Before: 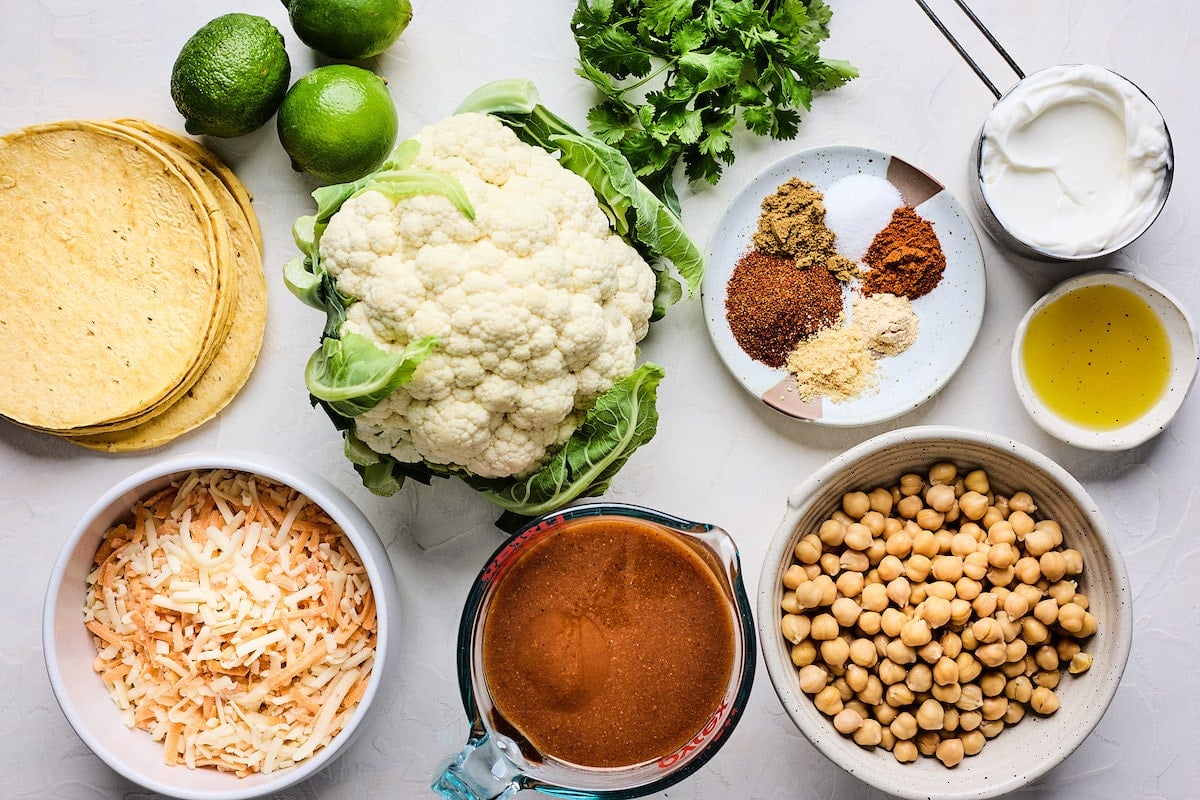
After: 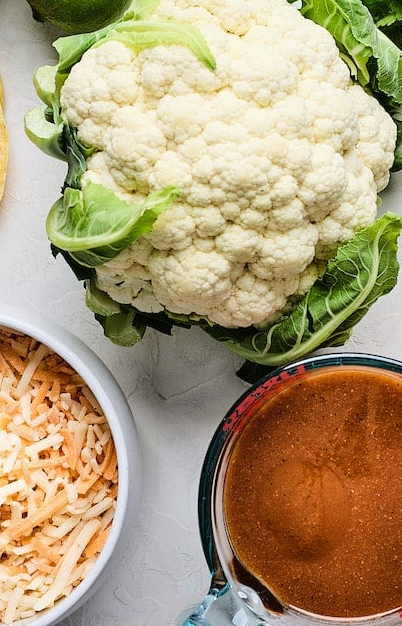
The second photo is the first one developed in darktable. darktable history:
crop and rotate: left 21.625%, top 18.758%, right 44.845%, bottom 2.986%
